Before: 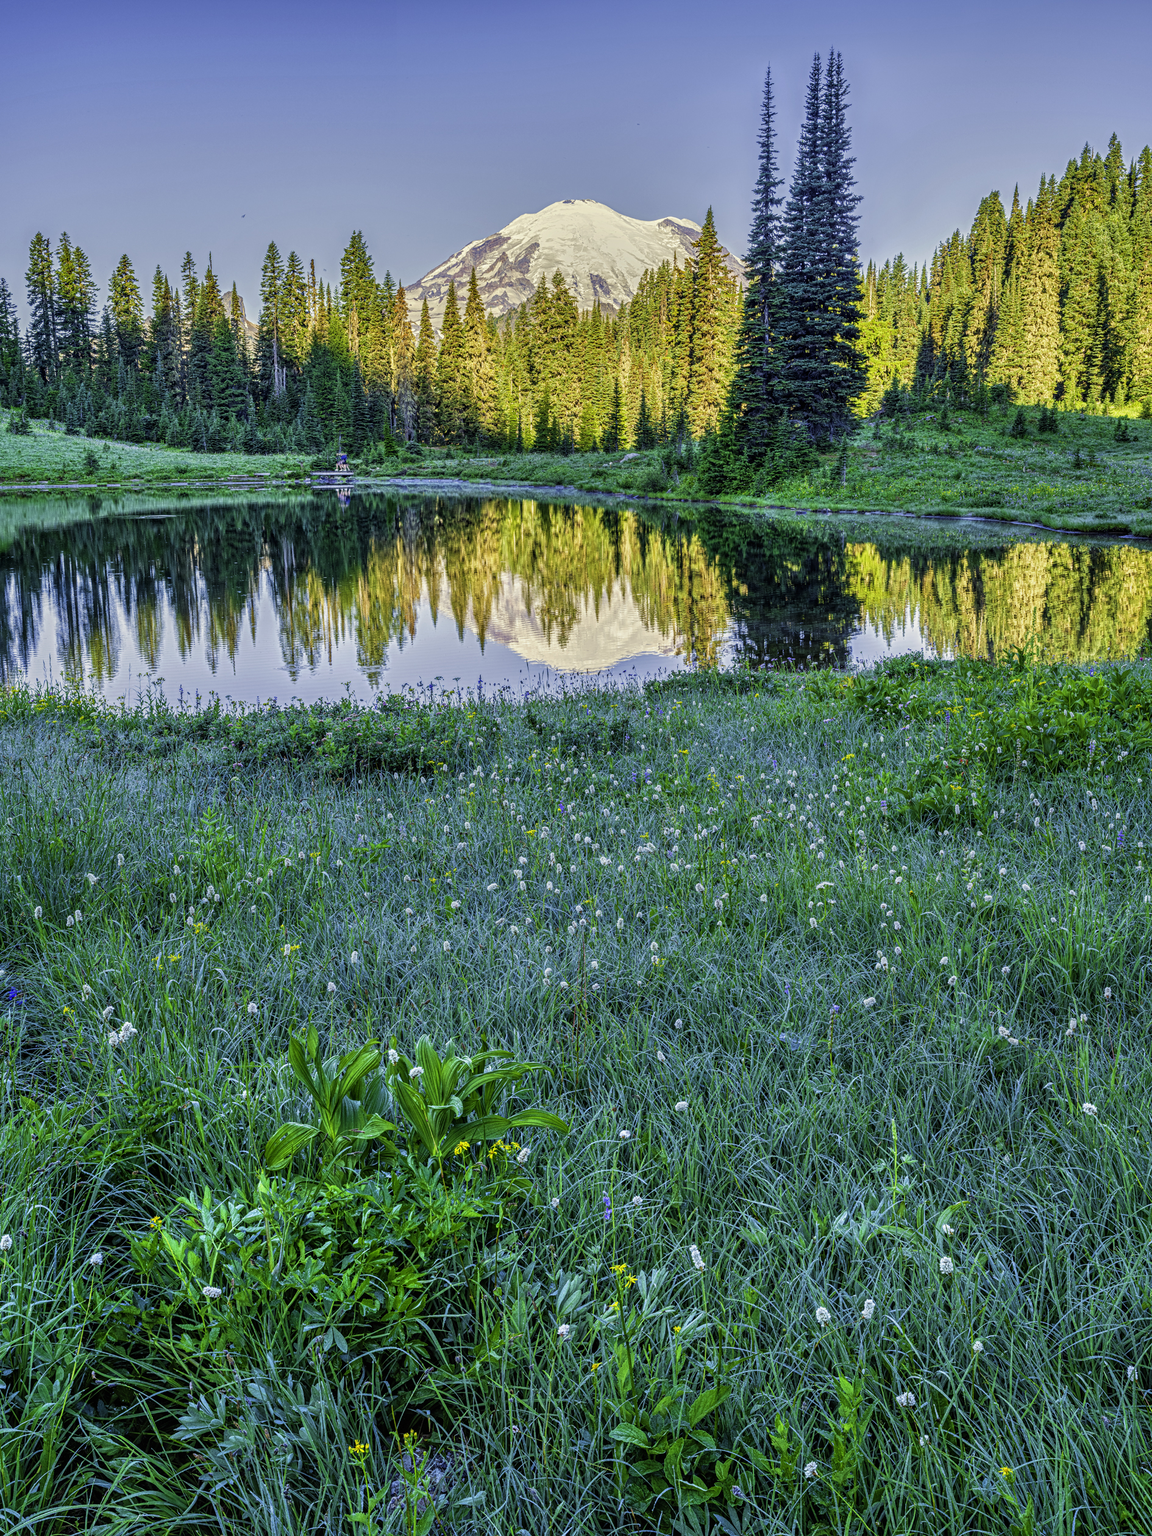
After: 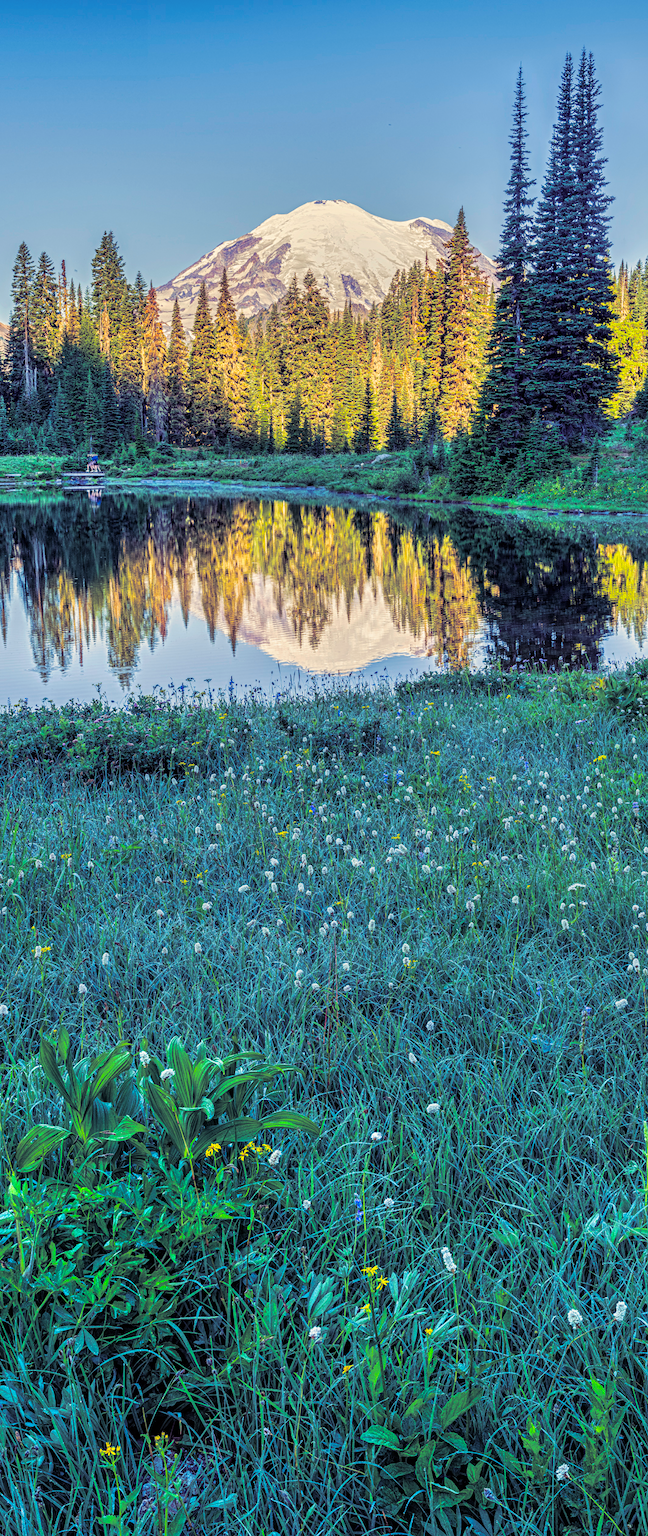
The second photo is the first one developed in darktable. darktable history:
crop: left 21.674%, right 22.086%
split-toning: shadows › hue 255.6°, shadows › saturation 0.66, highlights › hue 43.2°, highlights › saturation 0.68, balance -50.1
